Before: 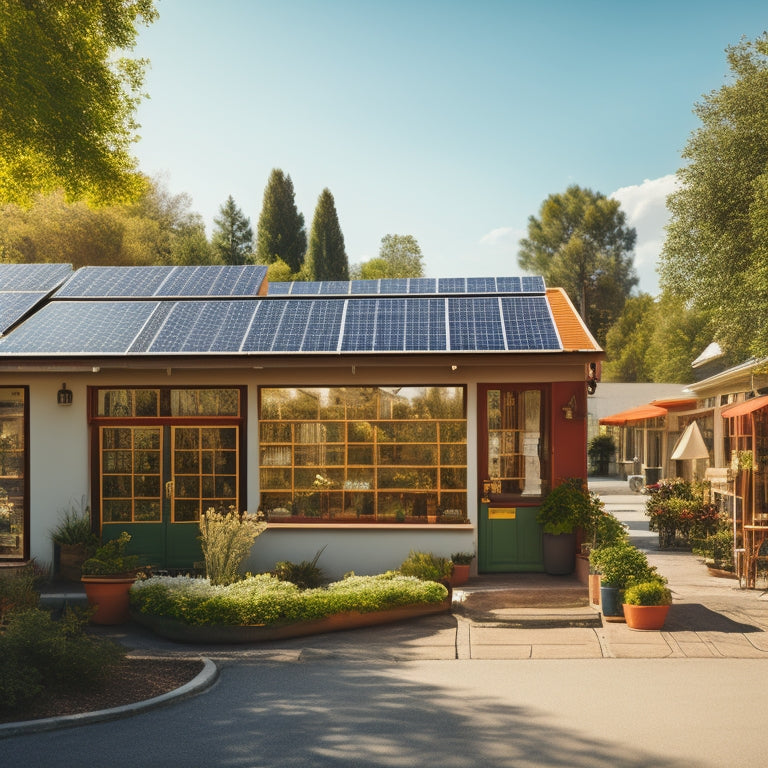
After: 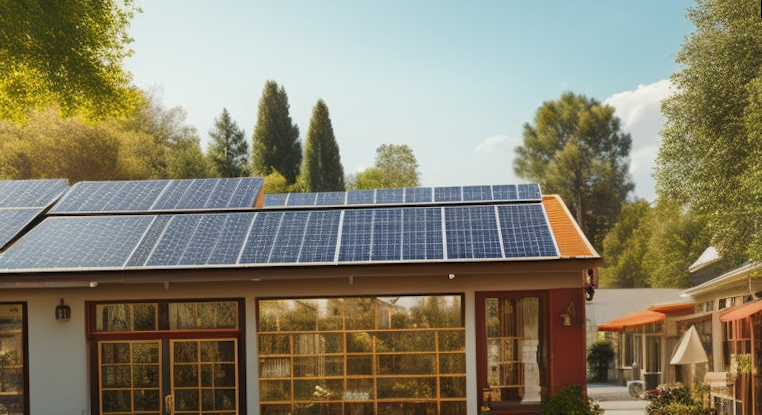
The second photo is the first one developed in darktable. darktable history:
rotate and perspective: rotation -1°, crop left 0.011, crop right 0.989, crop top 0.025, crop bottom 0.975
crop and rotate: top 10.605%, bottom 33.274%
graduated density: rotation -180°, offset 27.42
